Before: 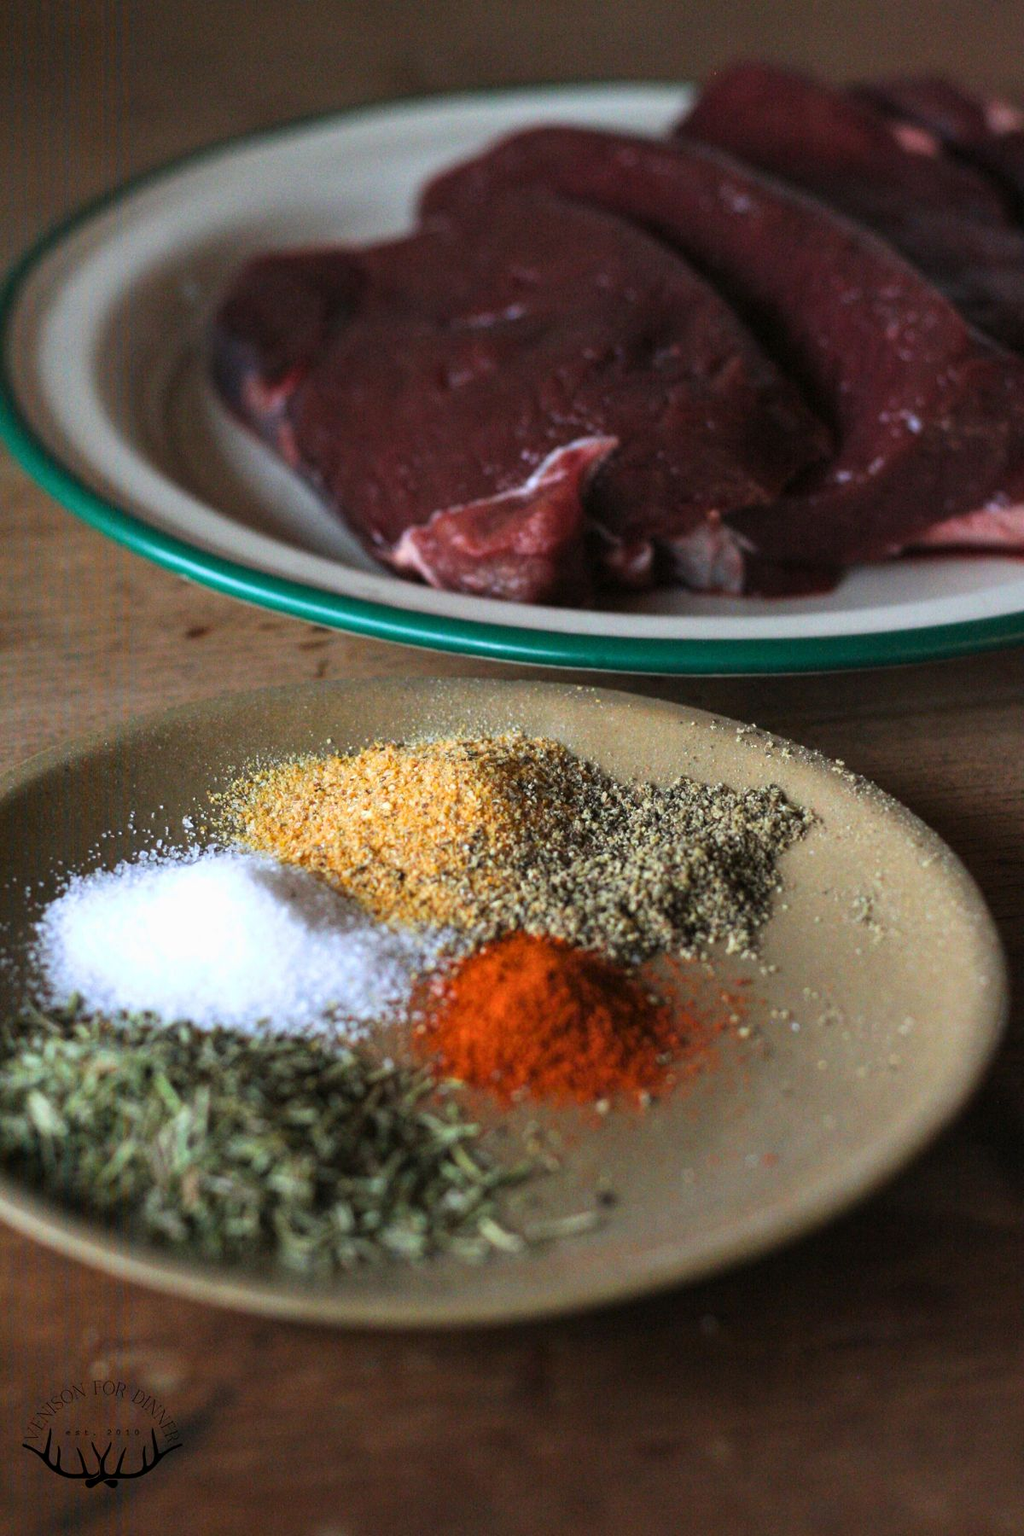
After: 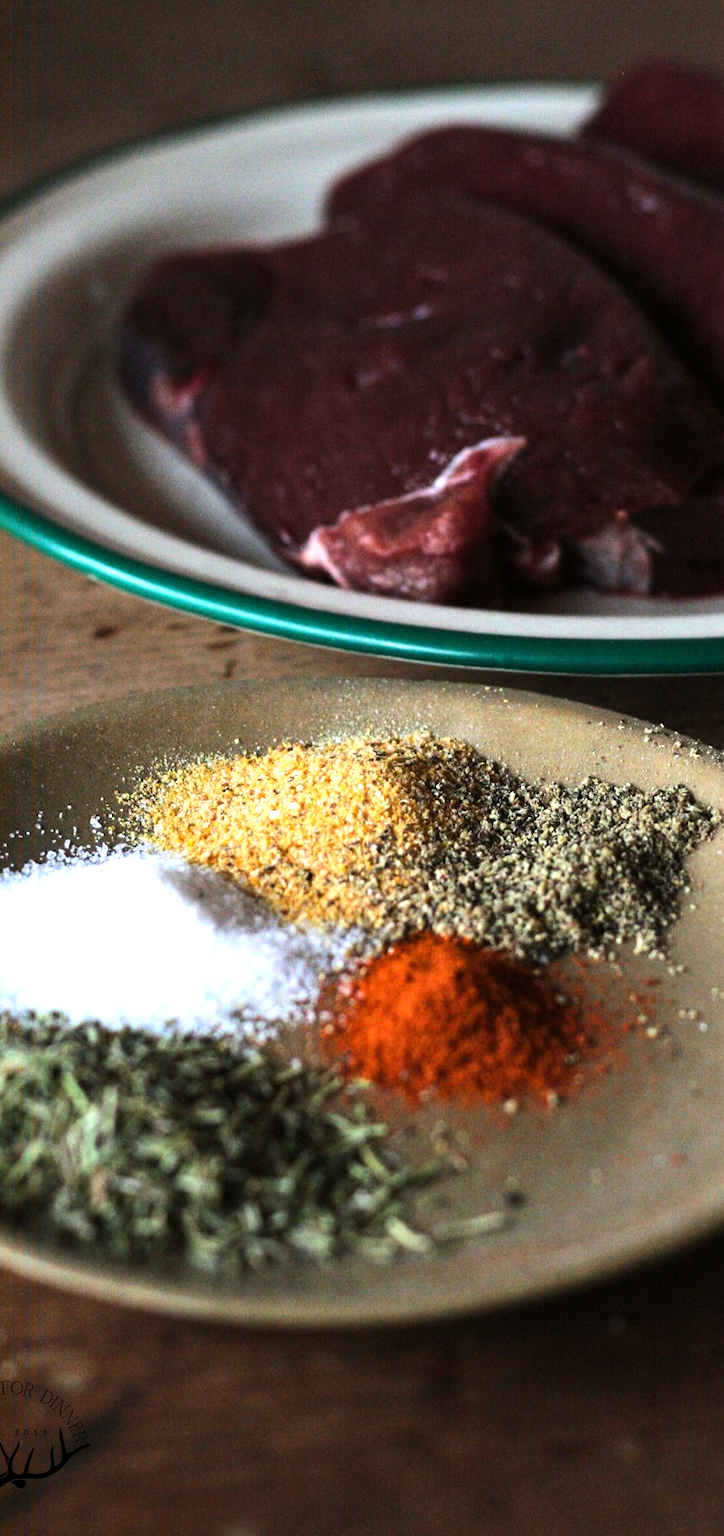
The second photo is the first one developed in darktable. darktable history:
crop and rotate: left 9.061%, right 20.142%
tone equalizer: -8 EV -0.75 EV, -7 EV -0.7 EV, -6 EV -0.6 EV, -5 EV -0.4 EV, -3 EV 0.4 EV, -2 EV 0.6 EV, -1 EV 0.7 EV, +0 EV 0.75 EV, edges refinement/feathering 500, mask exposure compensation -1.57 EV, preserve details no
